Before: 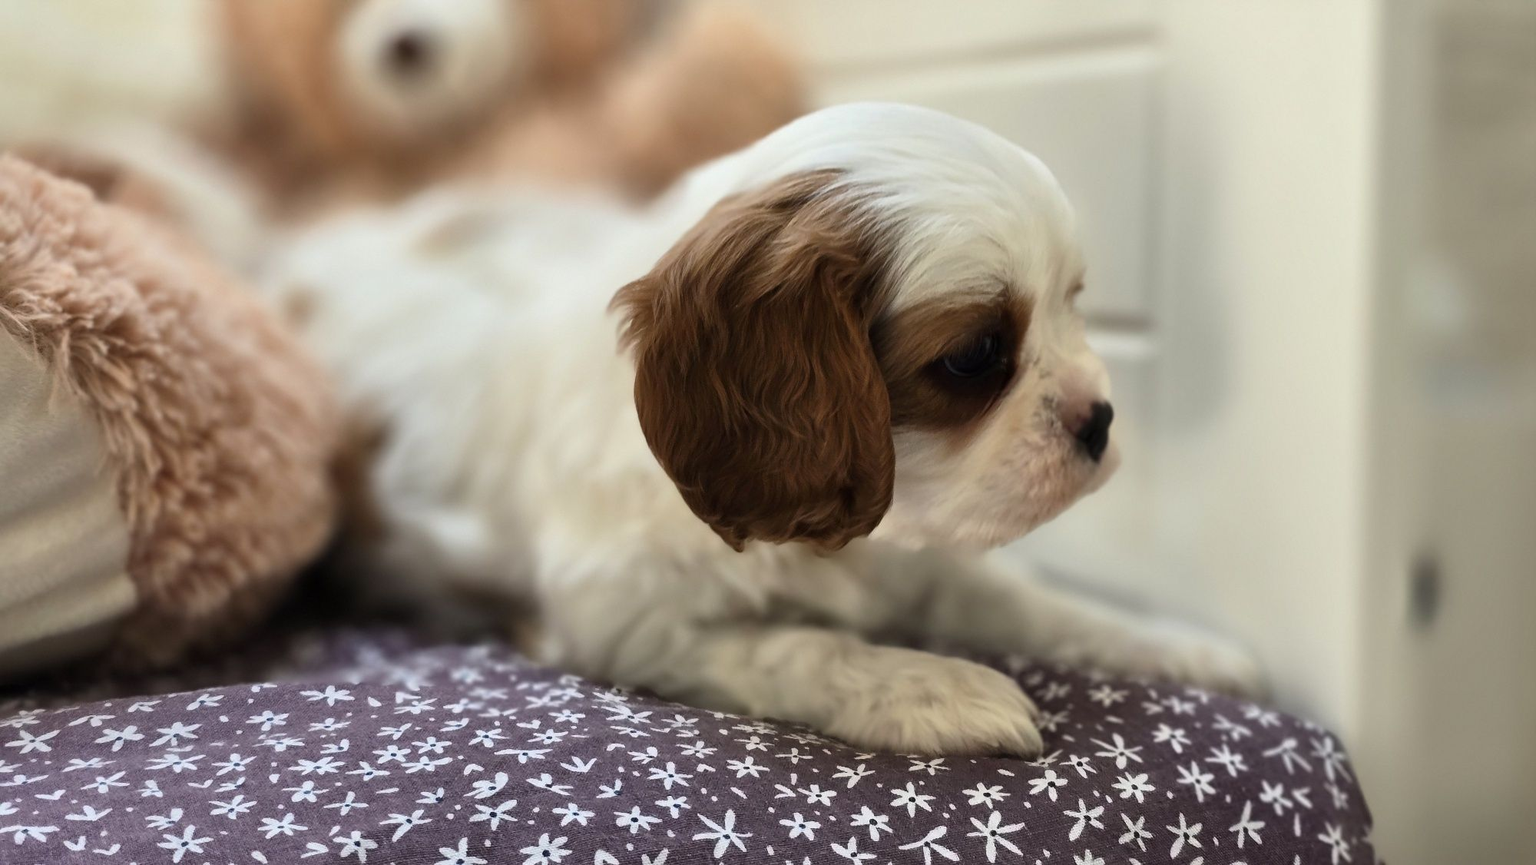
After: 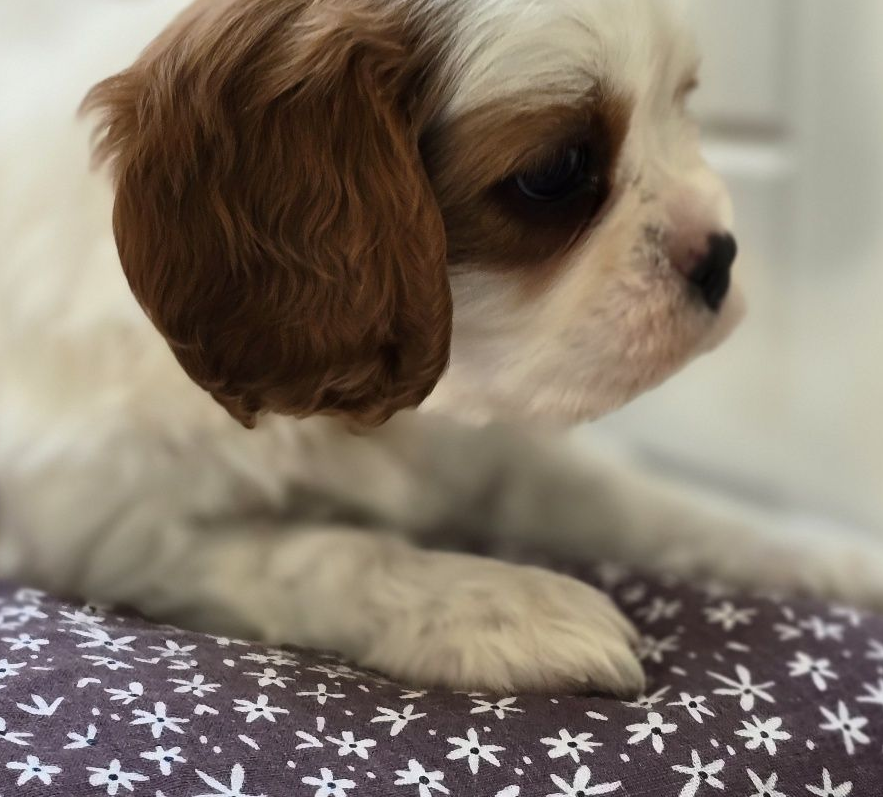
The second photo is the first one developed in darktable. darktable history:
crop: left 35.655%, top 25.783%, right 20.192%, bottom 3.407%
